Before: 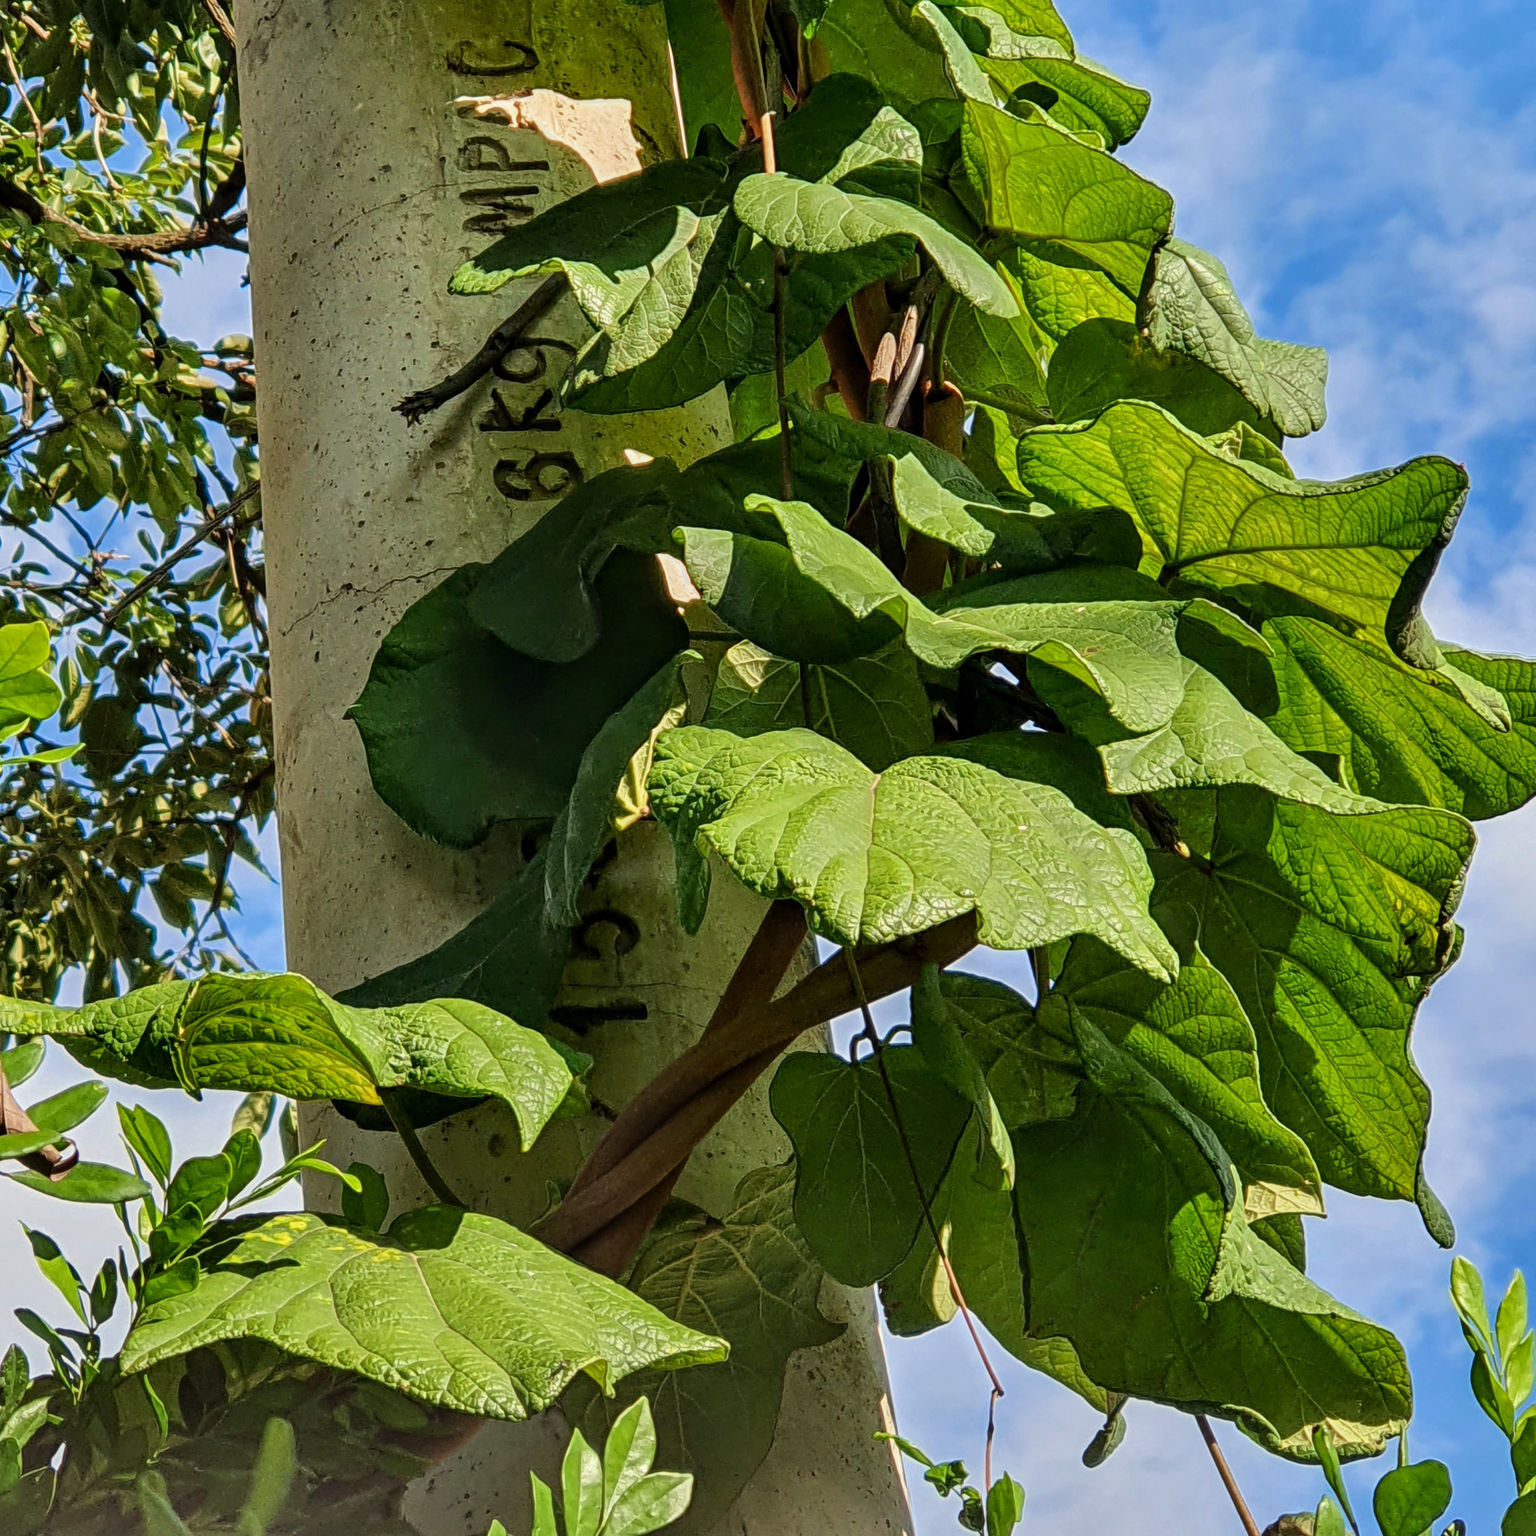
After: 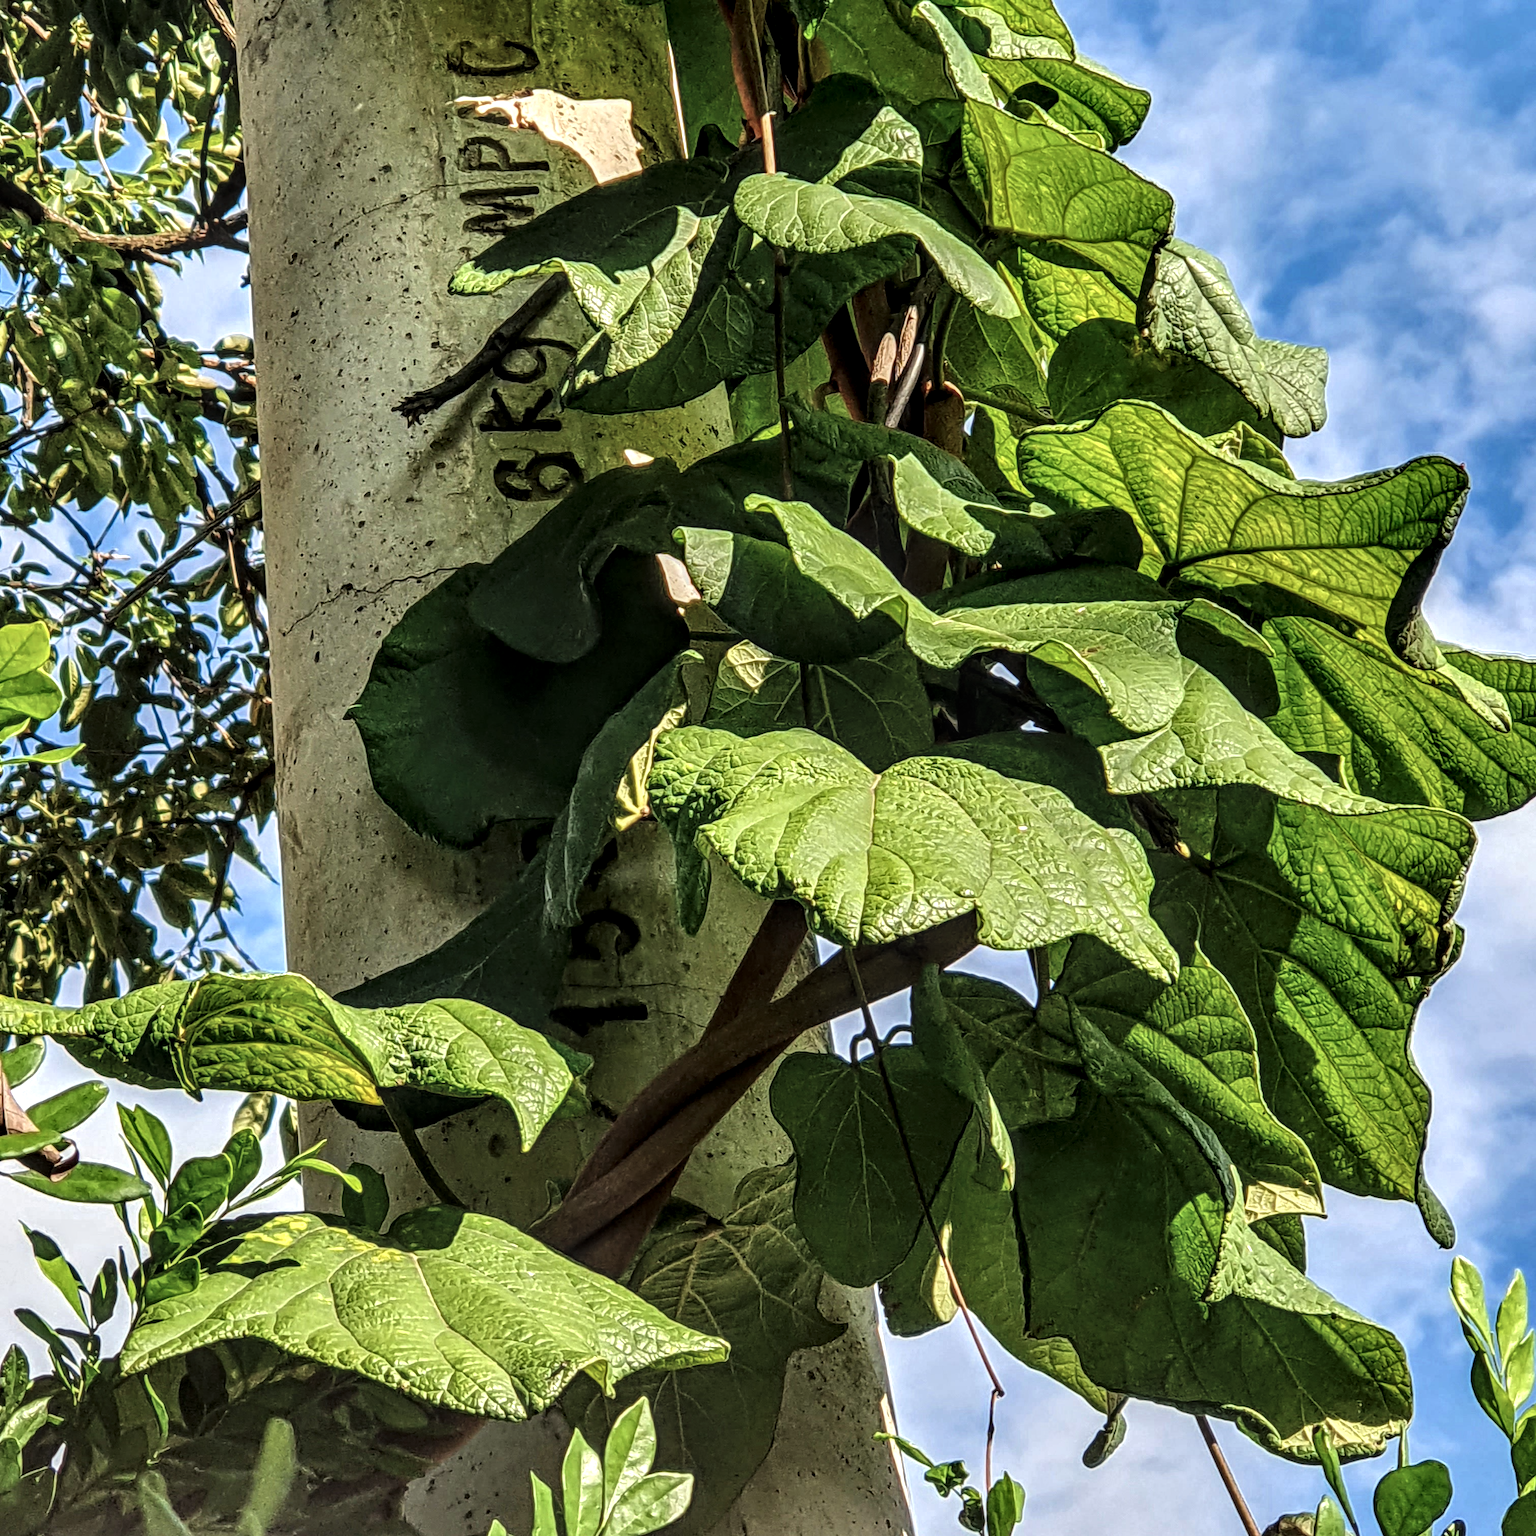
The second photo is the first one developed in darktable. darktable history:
local contrast: highlights 21%, detail 198%
exposure: black level correction -0.015, exposure -0.136 EV, compensate exposure bias true, compensate highlight preservation false
